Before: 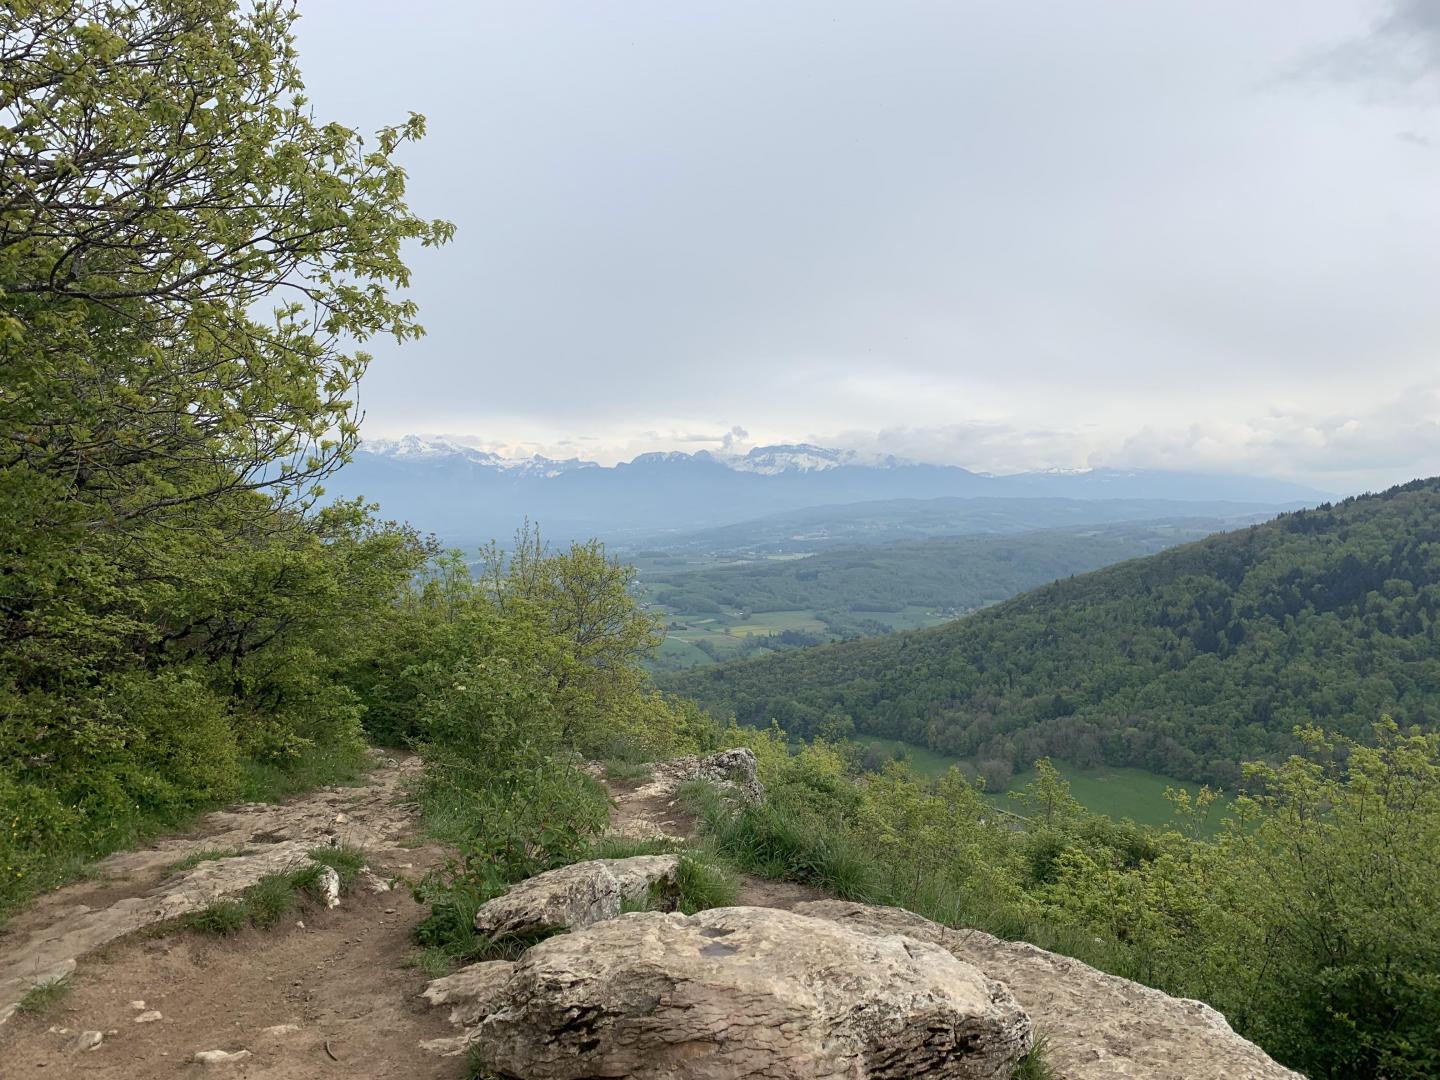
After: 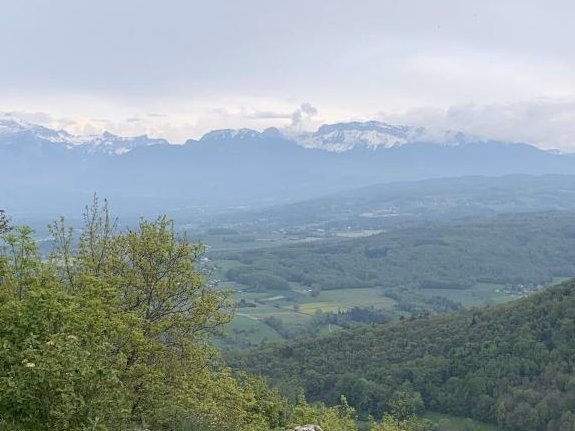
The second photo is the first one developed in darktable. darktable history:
white balance: red 1.009, blue 1.027
crop: left 30%, top 30%, right 30%, bottom 30%
